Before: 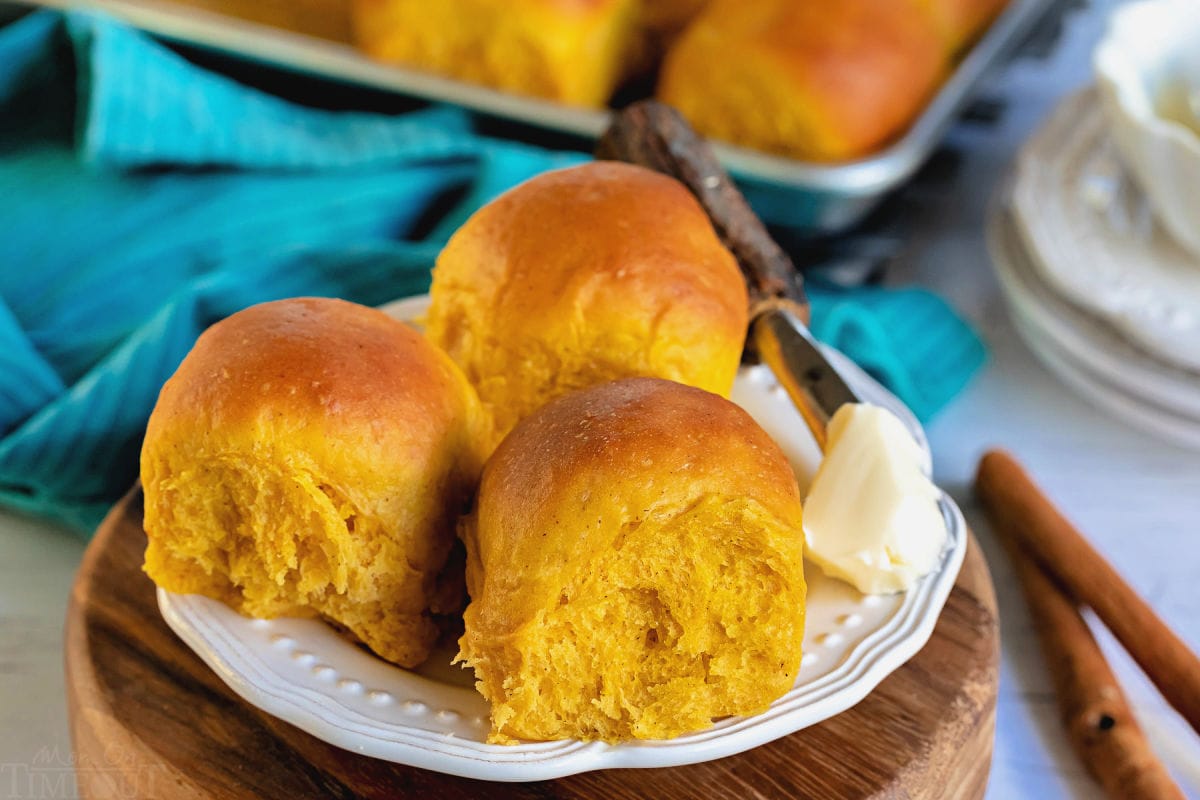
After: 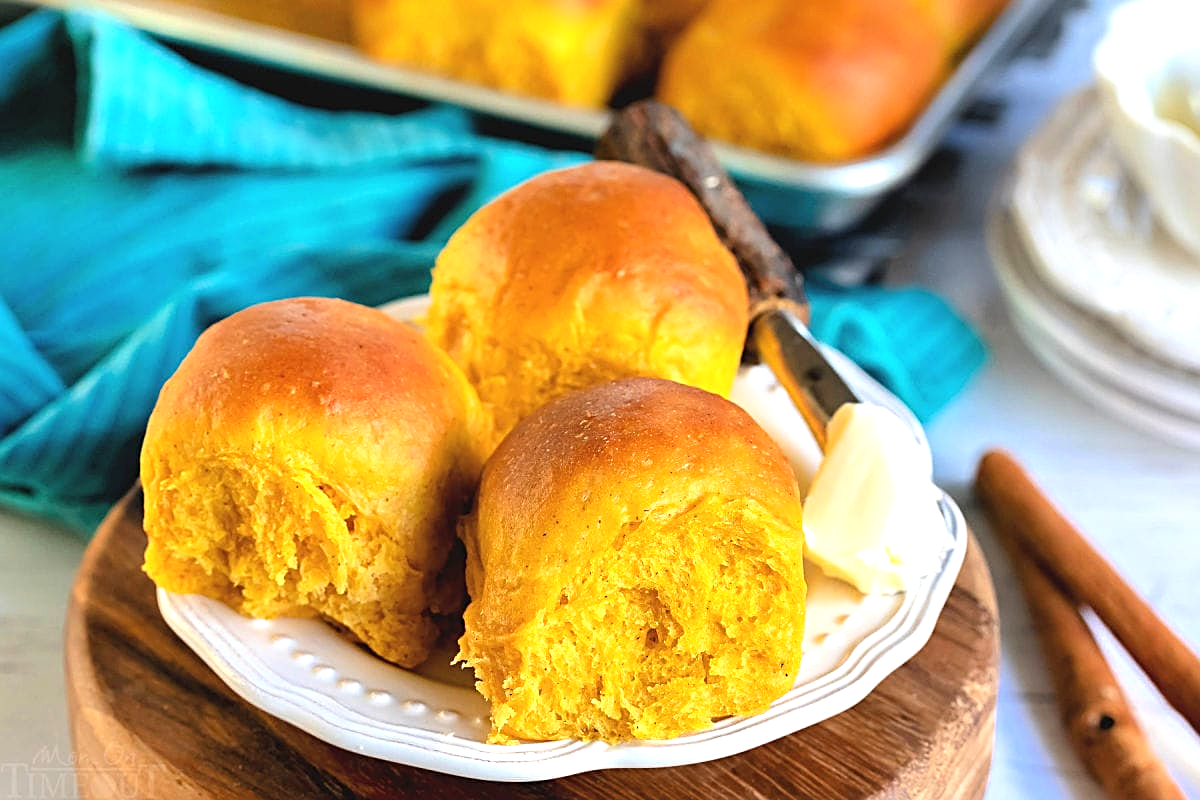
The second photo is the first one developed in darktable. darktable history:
exposure: black level correction 0, exposure 0.699 EV, compensate highlight preservation false
sharpen: on, module defaults
